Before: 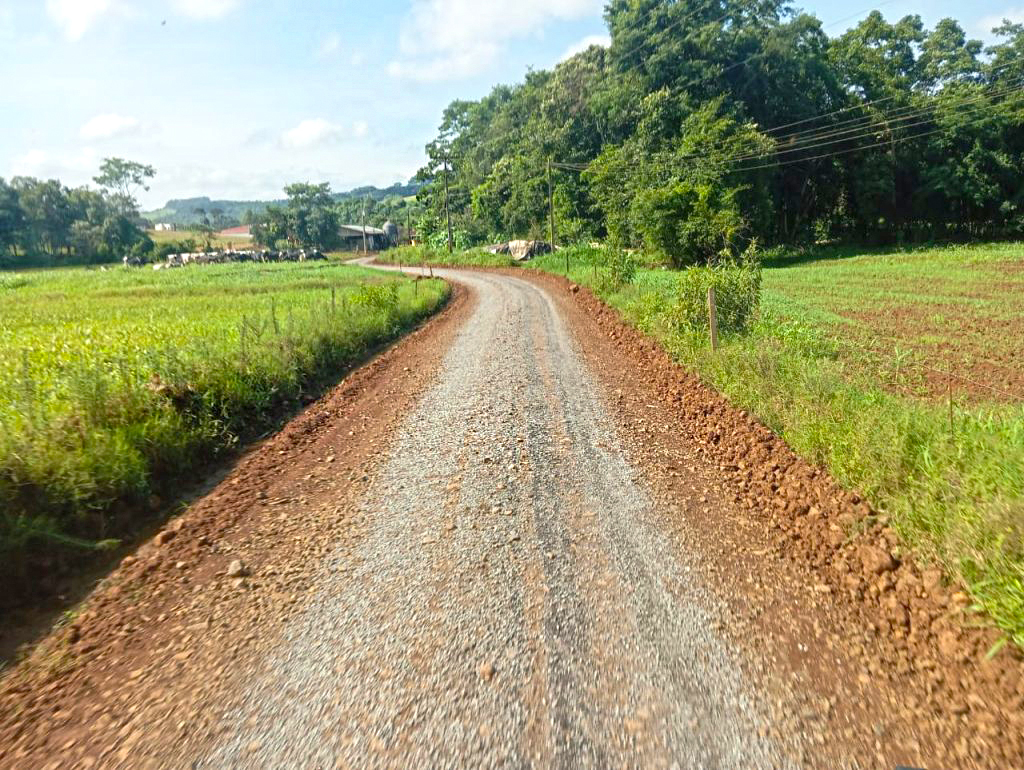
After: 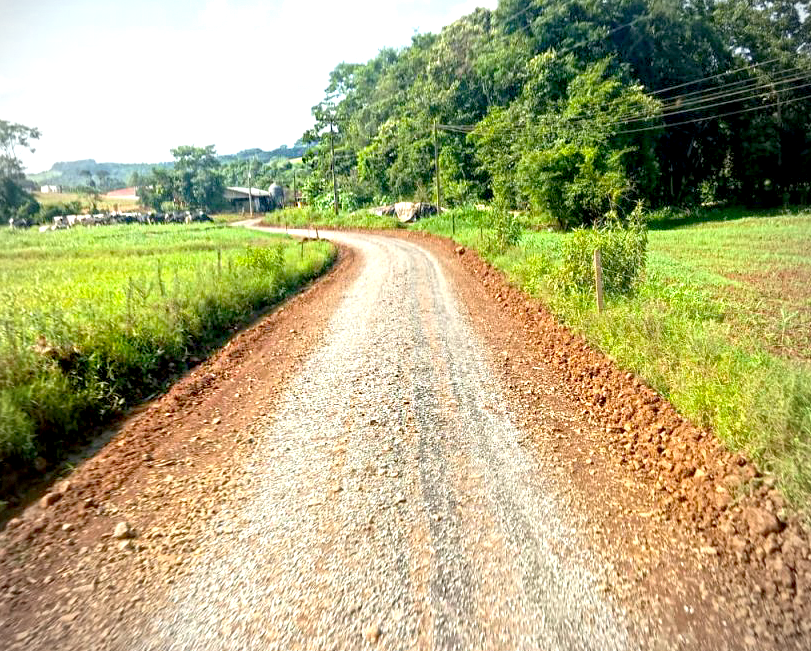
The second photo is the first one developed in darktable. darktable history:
vignetting: on, module defaults
crop: left 11.198%, top 5.016%, right 9.56%, bottom 10.426%
exposure: black level correction 0.012, exposure 0.701 EV, compensate exposure bias true, compensate highlight preservation false
